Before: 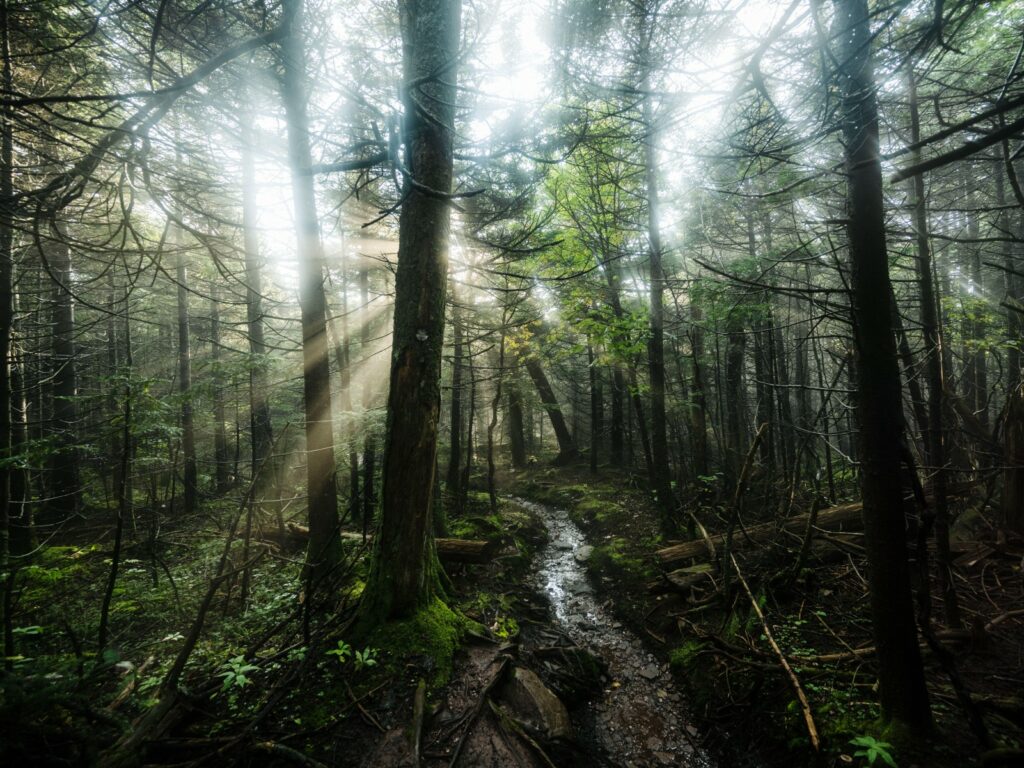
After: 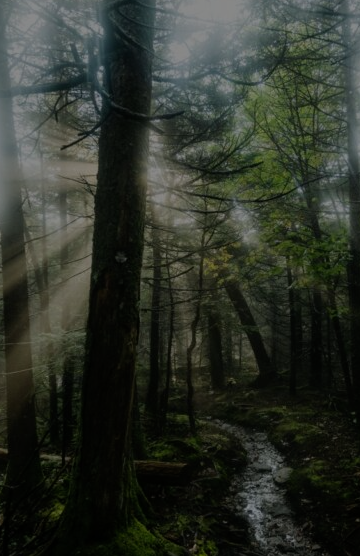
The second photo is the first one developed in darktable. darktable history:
crop and rotate: left 29.476%, top 10.214%, right 35.32%, bottom 17.333%
exposure: exposure -2.002 EV, compensate highlight preservation false
